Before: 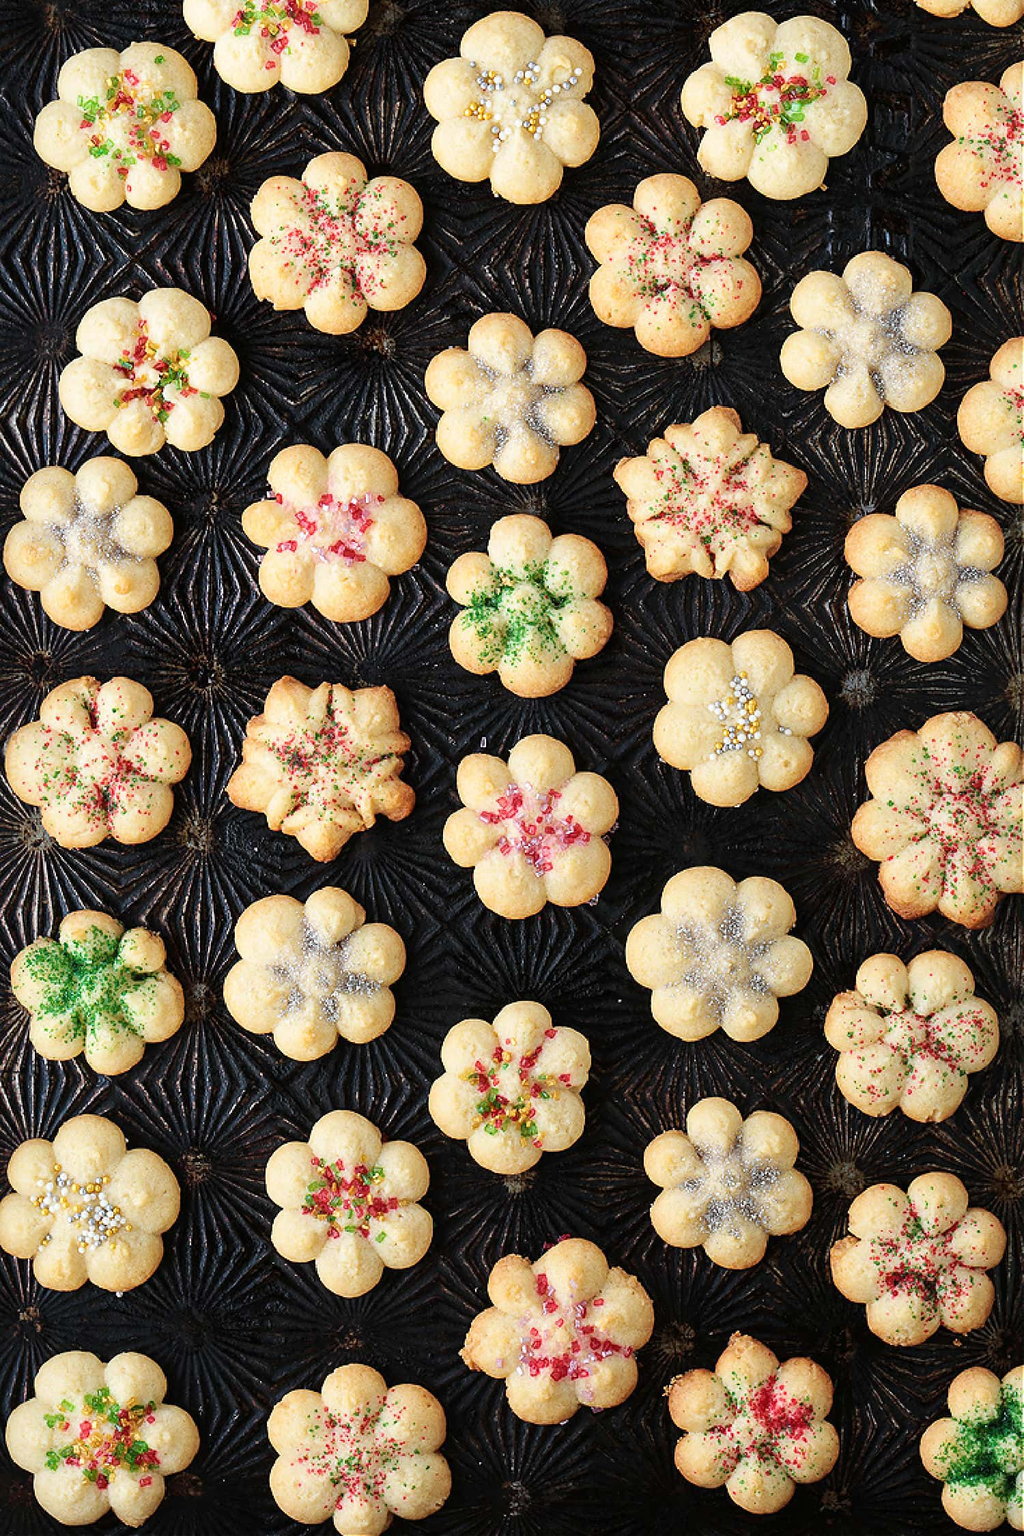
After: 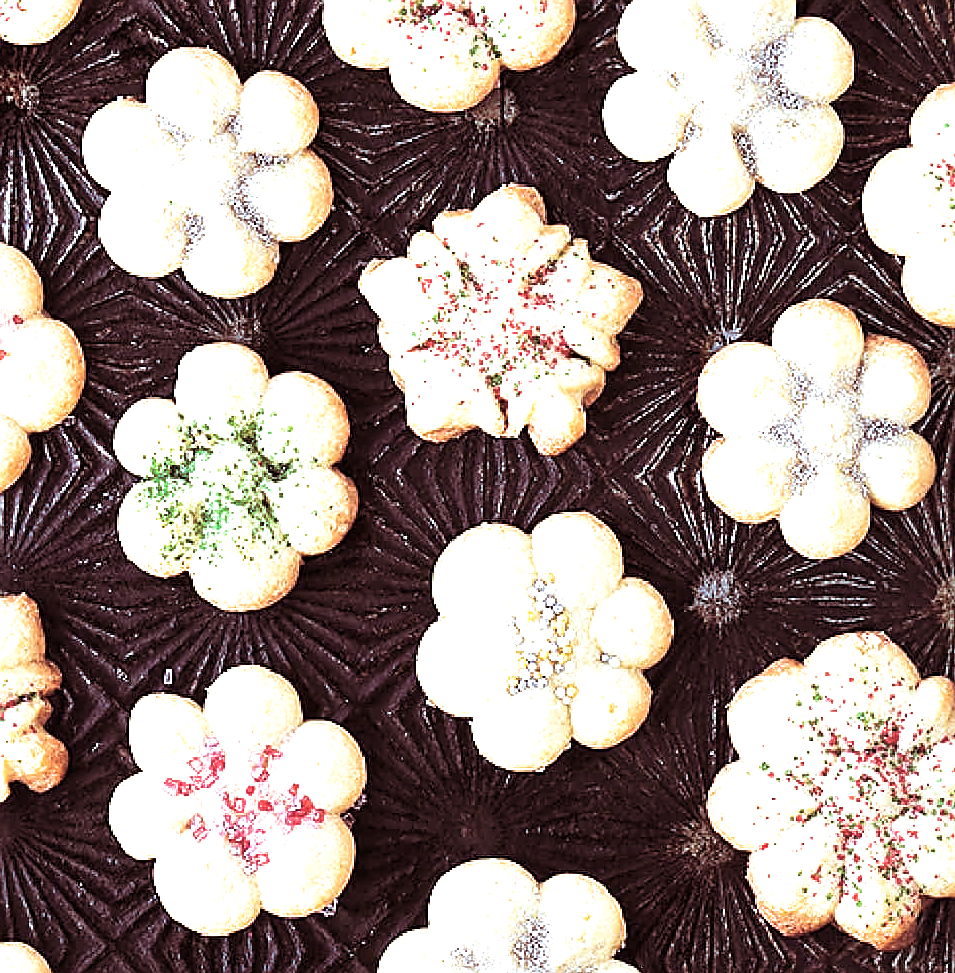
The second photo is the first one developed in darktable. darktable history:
white balance: red 0.967, blue 1.119, emerald 0.756
crop: left 36.005%, top 18.293%, right 0.31%, bottom 38.444%
sharpen: on, module defaults
contrast brightness saturation: saturation -0.1
exposure: exposure 1.25 EV, compensate exposure bias true, compensate highlight preservation false
split-toning: highlights › hue 180°
